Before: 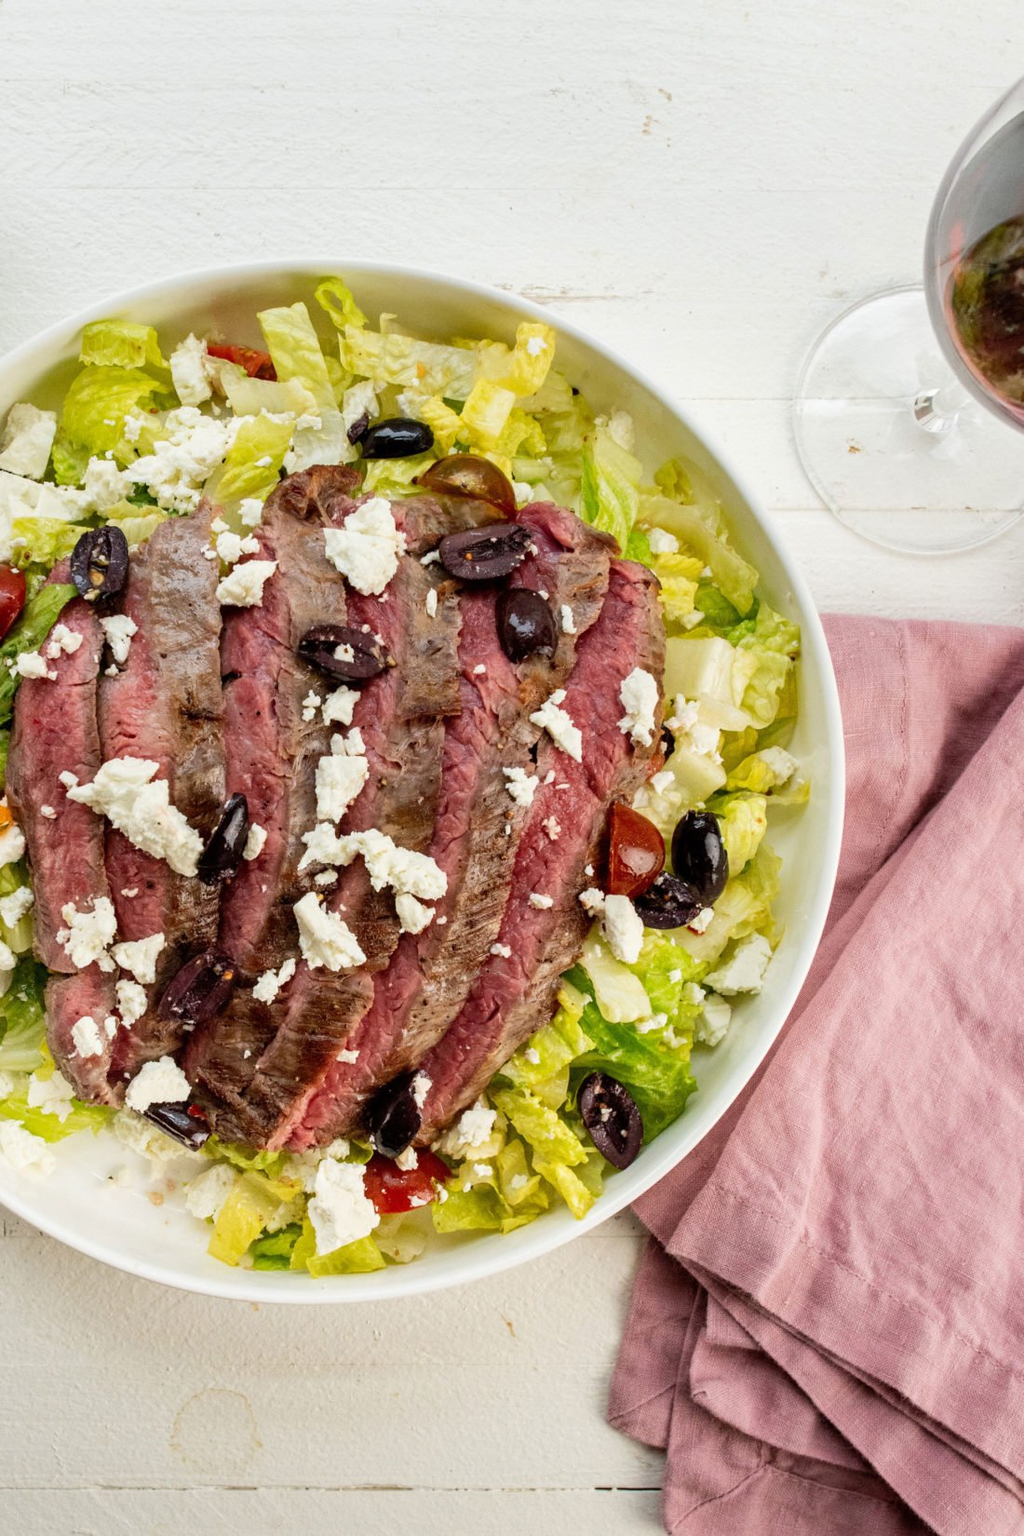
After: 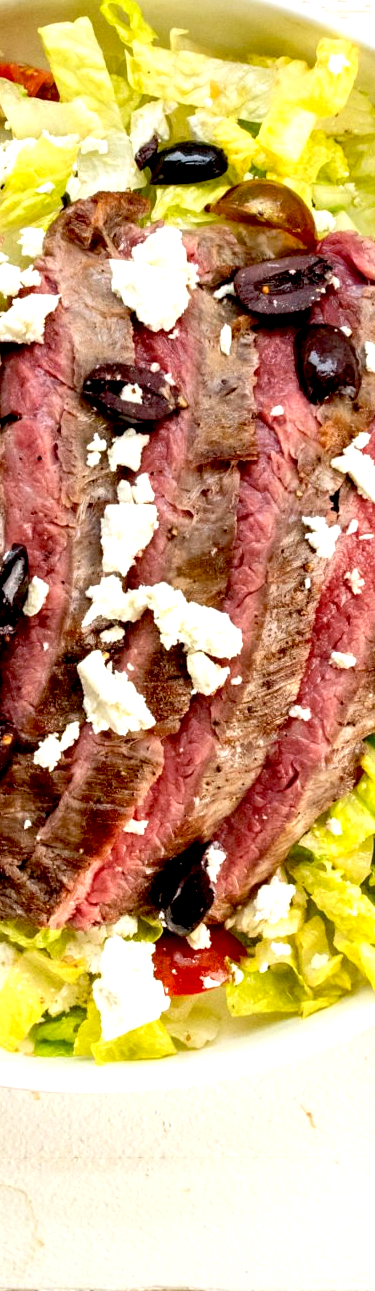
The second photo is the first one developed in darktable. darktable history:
exposure: black level correction 0.012, exposure 0.702 EV, compensate highlight preservation false
crop and rotate: left 21.663%, top 18.717%, right 44.23%, bottom 2.983%
